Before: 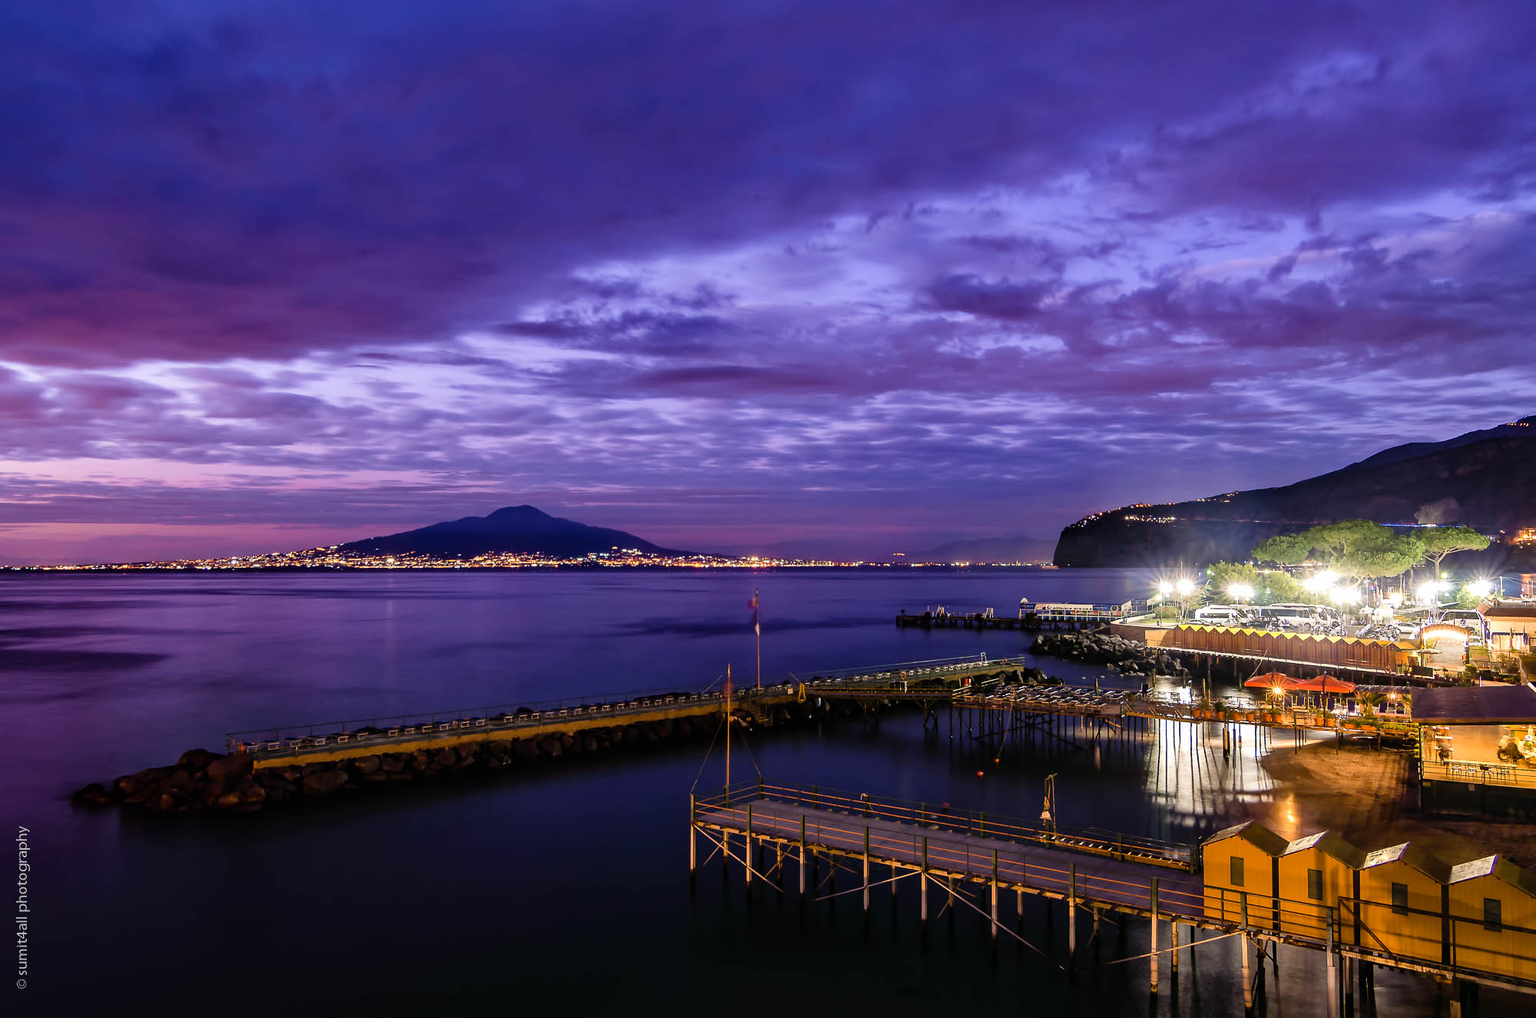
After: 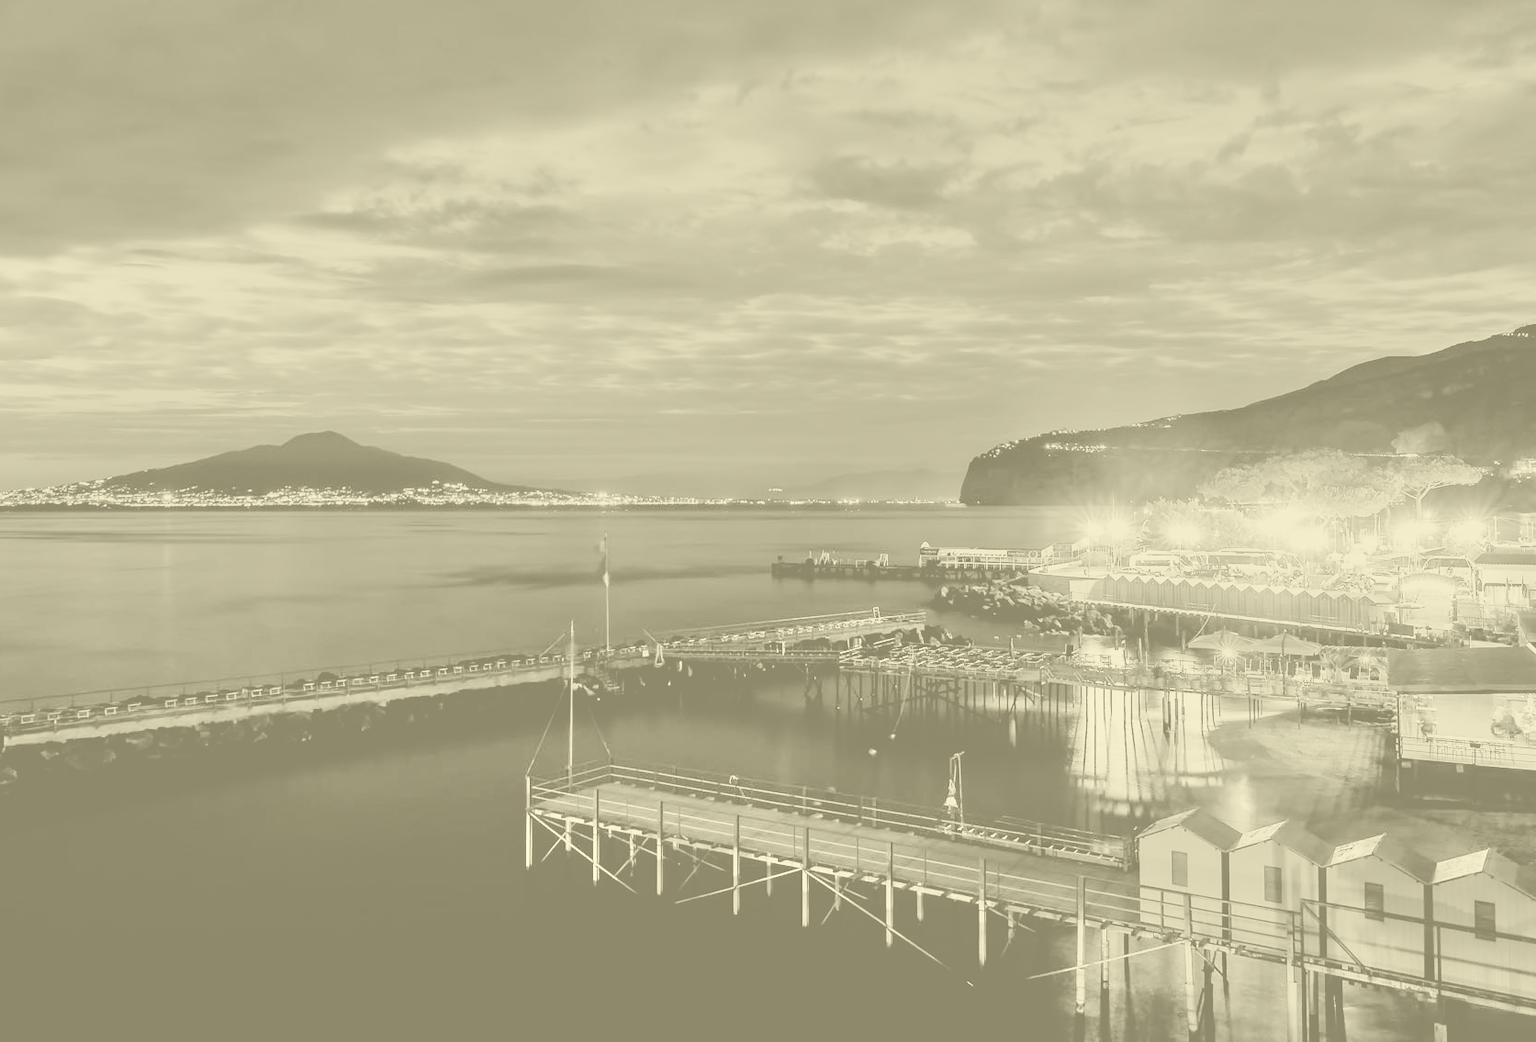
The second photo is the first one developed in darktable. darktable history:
colorize: hue 43.2°, saturation 40%, version 1
crop: left 16.315%, top 14.246%
filmic rgb: black relative exposure -7 EV, white relative exposure 6 EV, threshold 3 EV, target black luminance 0%, hardness 2.73, latitude 61.22%, contrast 0.691, highlights saturation mix 10%, shadows ↔ highlights balance -0.073%, preserve chrominance no, color science v4 (2020), iterations of high-quality reconstruction 10, contrast in shadows soft, contrast in highlights soft, enable highlight reconstruction true
contrast equalizer: octaves 7, y [[0.6 ×6], [0.55 ×6], [0 ×6], [0 ×6], [0 ×6]], mix -0.3
shadows and highlights: radius 108.52, shadows 44.07, highlights -67.8, low approximation 0.01, soften with gaussian
